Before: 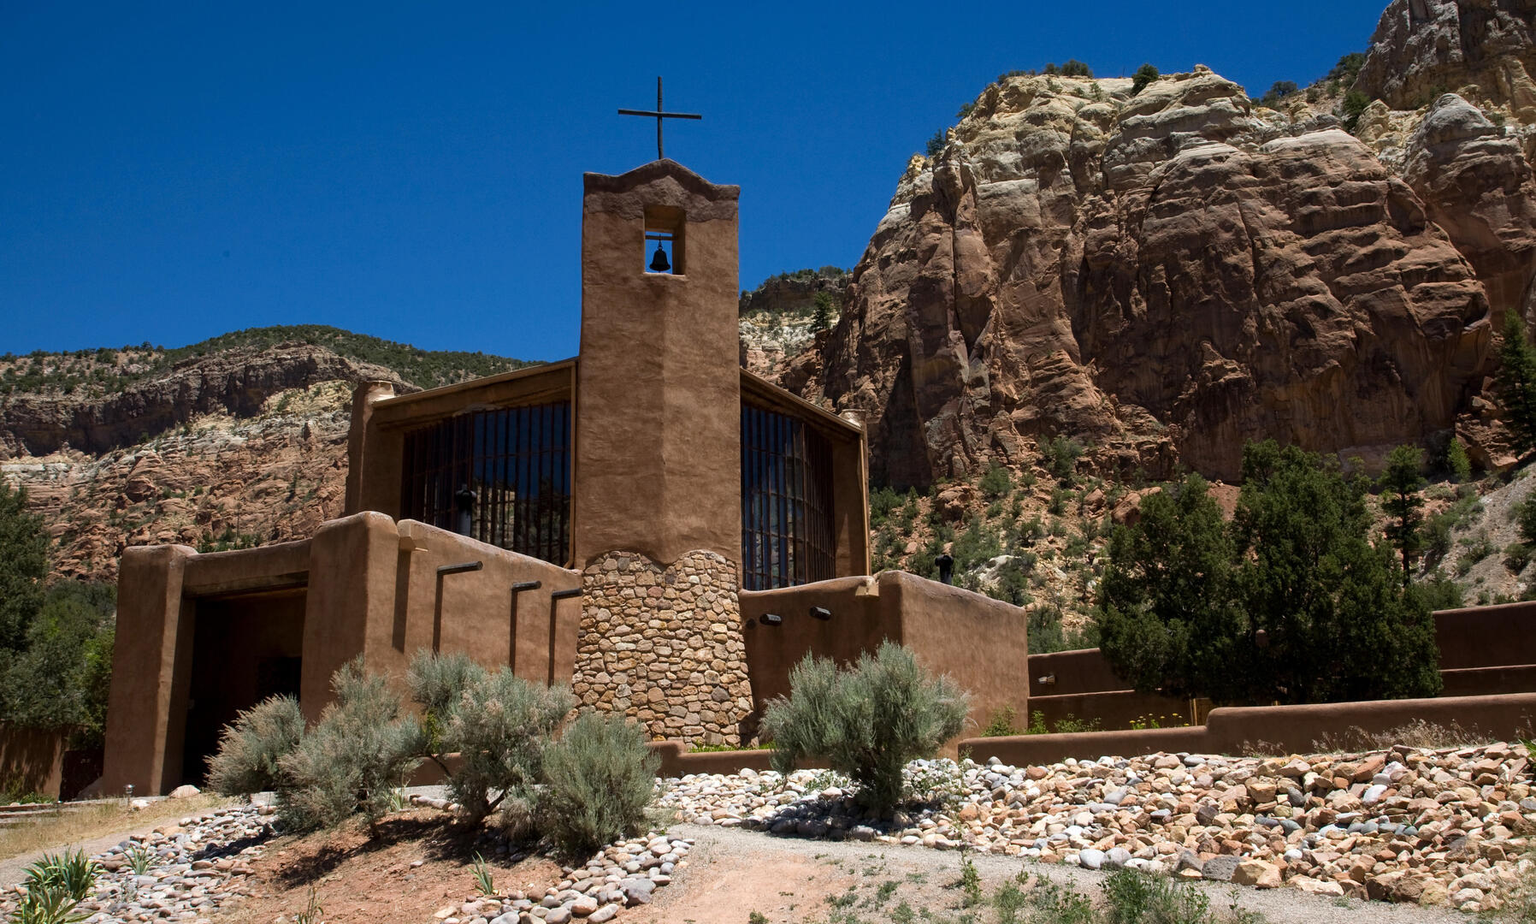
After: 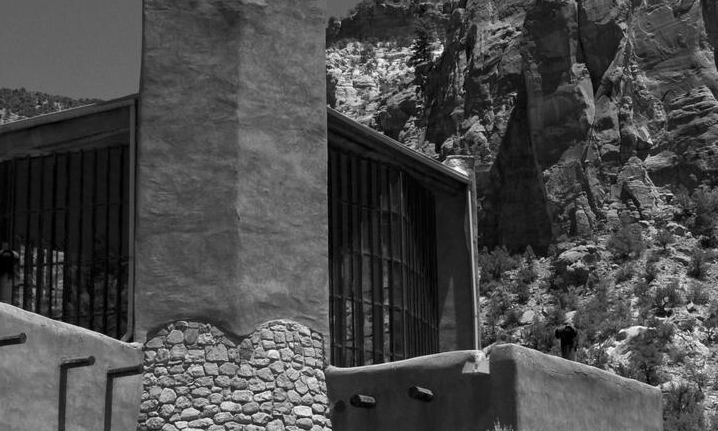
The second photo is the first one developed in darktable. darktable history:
monochrome: size 1
crop: left 30%, top 30%, right 30%, bottom 30%
white balance: red 1.138, green 0.996, blue 0.812
fill light: on, module defaults
